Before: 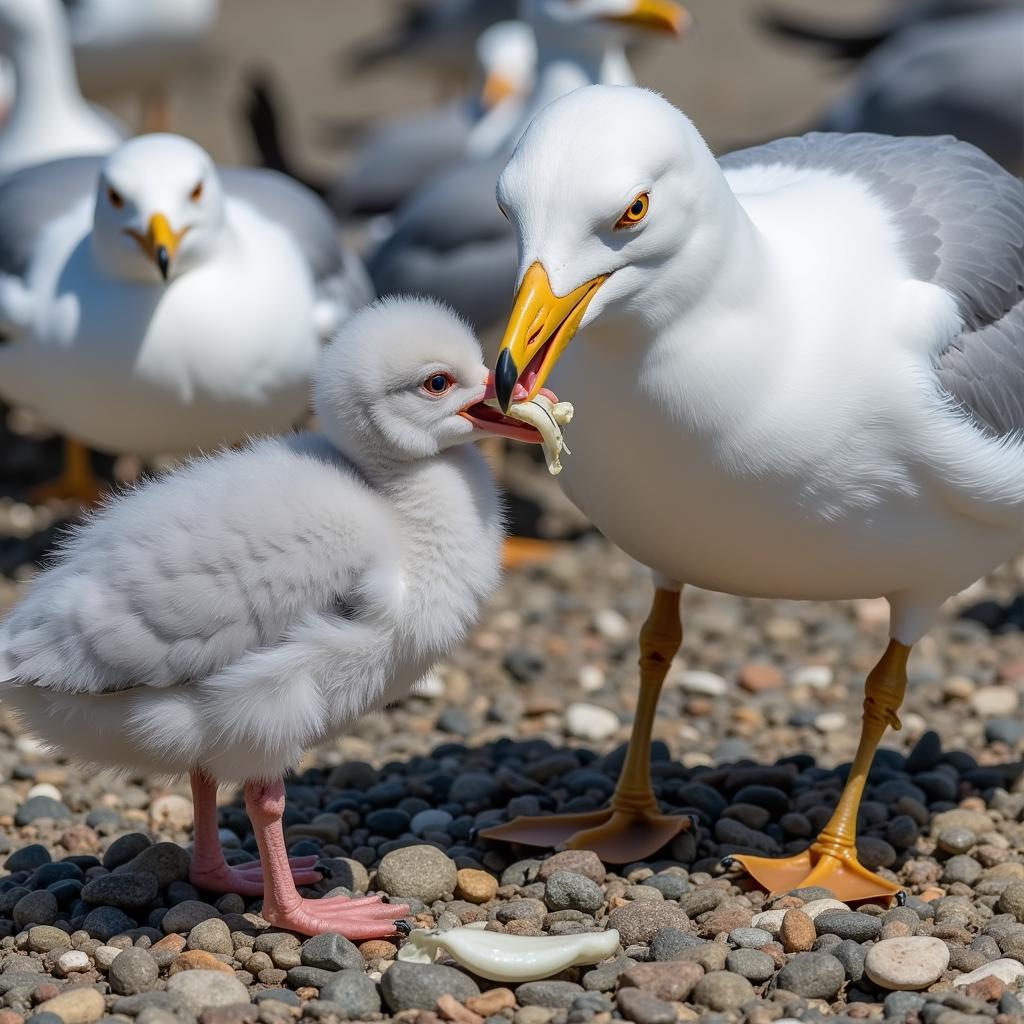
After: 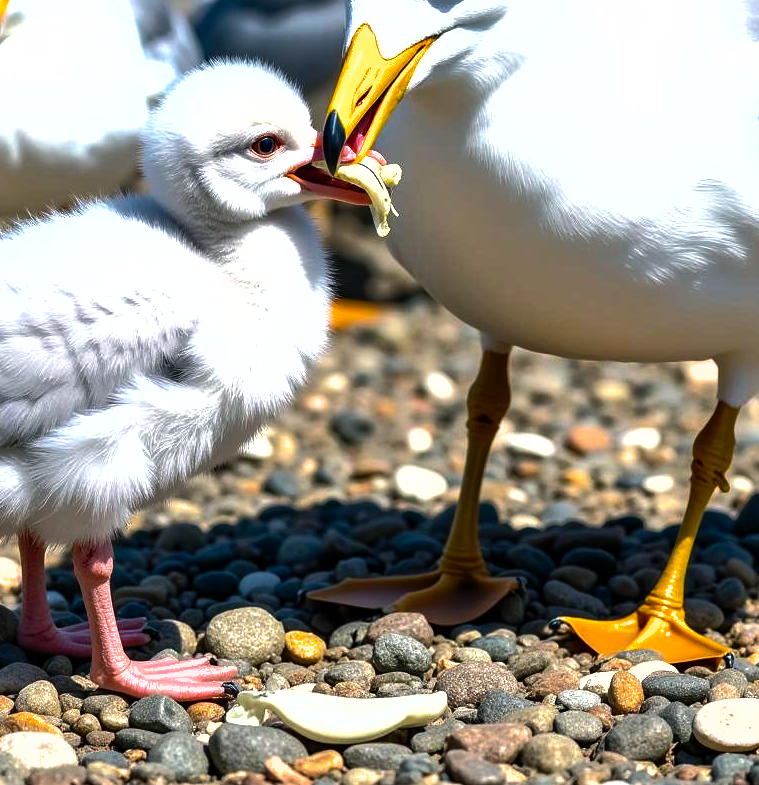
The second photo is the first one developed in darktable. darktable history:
color balance rgb: power › chroma 0.513%, power › hue 215.05°, perceptual saturation grading › global saturation 30.395%, perceptual brilliance grading › global brilliance 15.141%, perceptual brilliance grading › shadows -34.817%, global vibrance 30.729%
color correction: highlights a* -0.314, highlights b* -0.091
shadows and highlights: on, module defaults
tone equalizer: -8 EV -1.12 EV, -7 EV -1.04 EV, -6 EV -0.849 EV, -5 EV -0.571 EV, -3 EV 0.552 EV, -2 EV 0.863 EV, -1 EV 1 EV, +0 EV 1.06 EV, edges refinement/feathering 500, mask exposure compensation -1.57 EV, preserve details no
crop: left 16.862%, top 23.289%, right 8.972%
